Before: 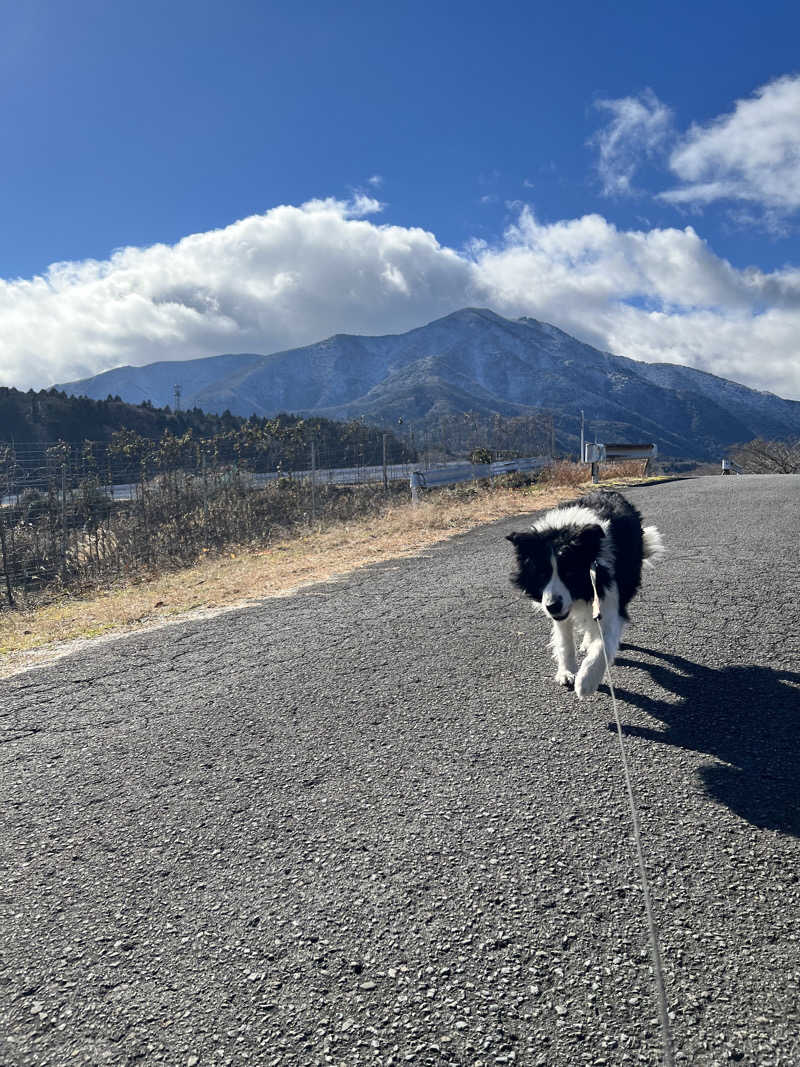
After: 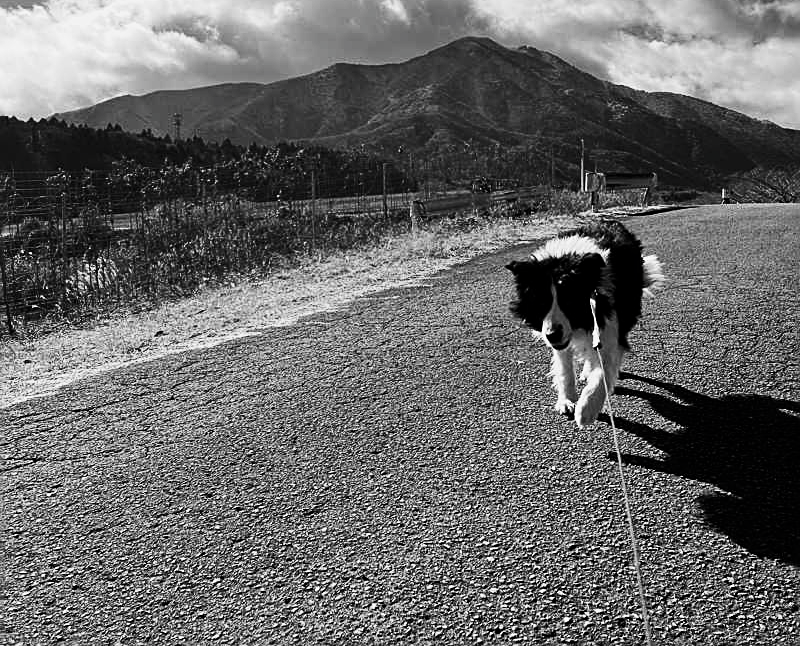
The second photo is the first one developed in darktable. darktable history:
exposure: exposure 1.993 EV, compensate exposure bias true, compensate highlight preservation false
contrast brightness saturation: contrast 0.024, brightness -0.992, saturation -0.998
filmic rgb: middle gray luminance 4.54%, black relative exposure -13.04 EV, white relative exposure 5.03 EV, target black luminance 0%, hardness 5.17, latitude 59.52%, contrast 0.771, highlights saturation mix 4.31%, shadows ↔ highlights balance 25.37%, add noise in highlights 0.098, color science v4 (2020), type of noise poissonian
sharpen: on, module defaults
velvia: strength 29.75%
color zones: curves: ch0 [(0, 0.5) (0.143, 0.52) (0.286, 0.5) (0.429, 0.5) (0.571, 0.5) (0.714, 0.5) (0.857, 0.5) (1, 0.5)]; ch1 [(0, 0.489) (0.155, 0.45) (0.286, 0.466) (0.429, 0.5) (0.571, 0.5) (0.714, 0.5) (0.857, 0.5) (1, 0.489)]
crop and rotate: top 25.417%, bottom 14.036%
